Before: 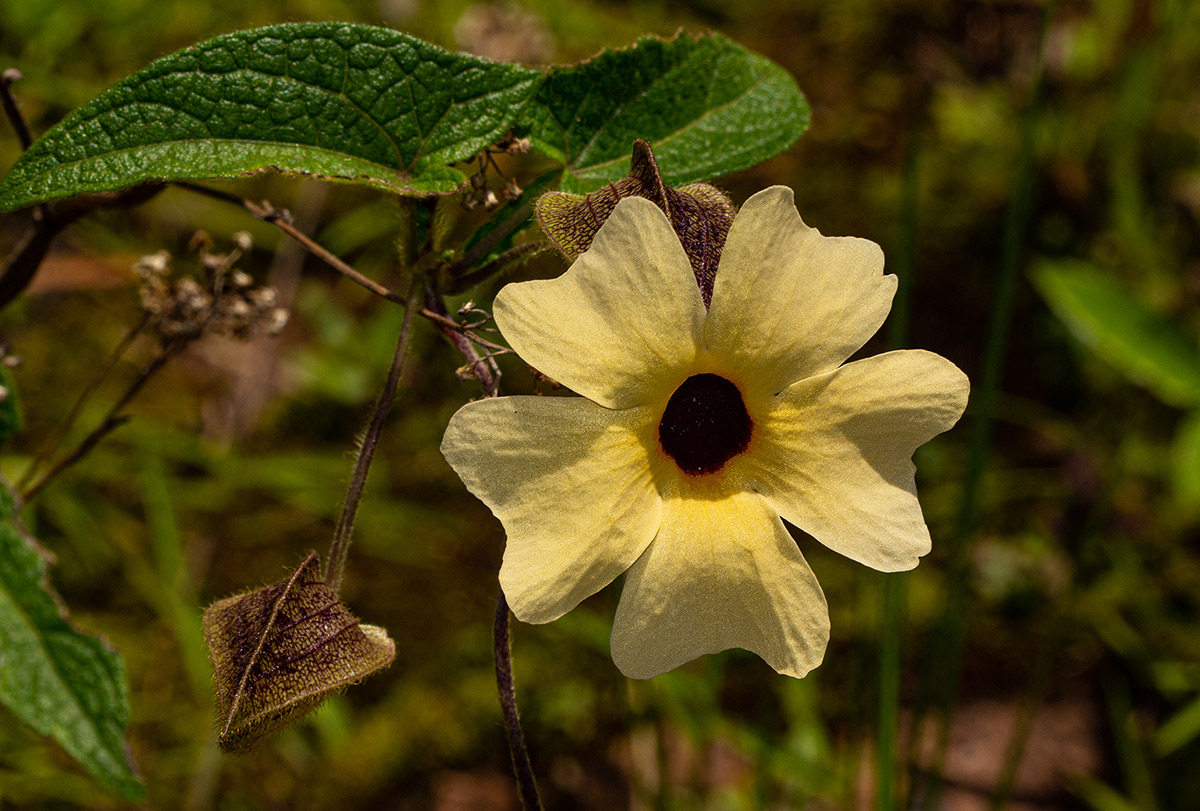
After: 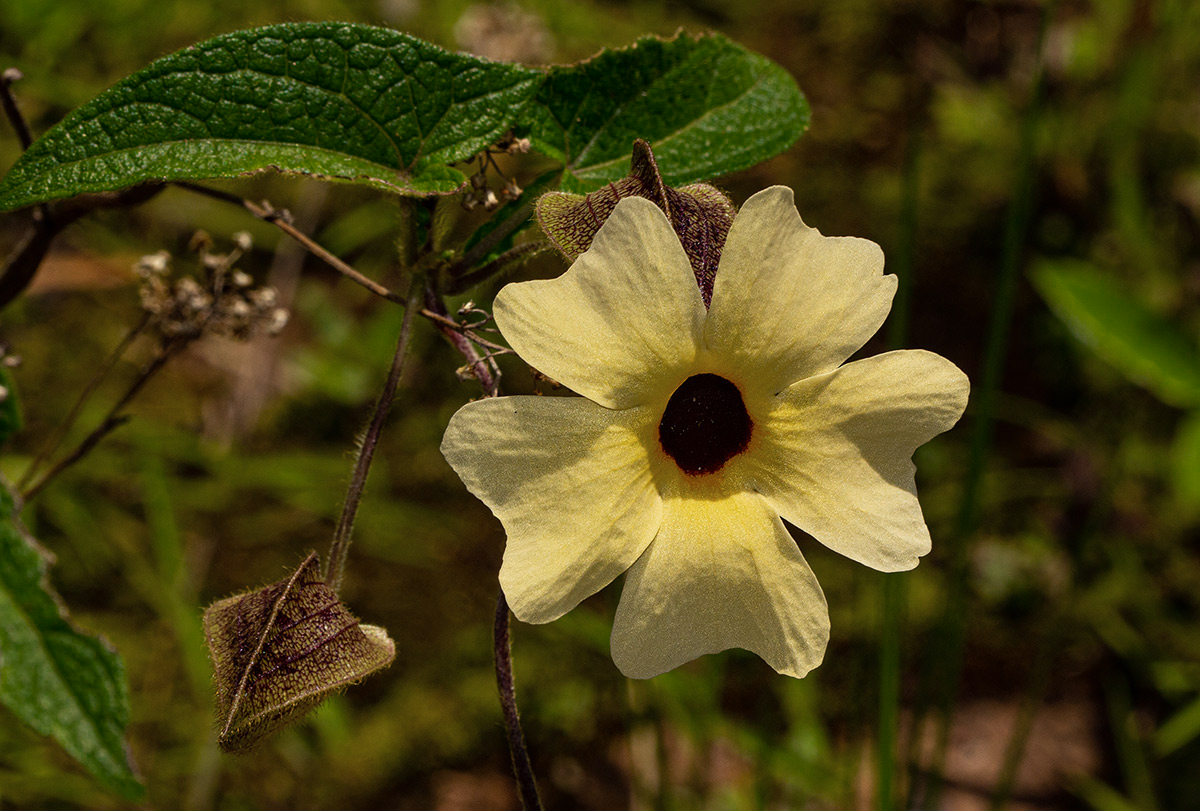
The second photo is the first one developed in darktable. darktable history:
color zones: curves: ch0 [(0, 0.558) (0.143, 0.548) (0.286, 0.447) (0.429, 0.259) (0.571, 0.5) (0.714, 0.5) (0.857, 0.593) (1, 0.558)]; ch1 [(0, 0.543) (0.01, 0.544) (0.12, 0.492) (0.248, 0.458) (0.5, 0.534) (0.748, 0.5) (0.99, 0.469) (1, 0.543)]; ch2 [(0, 0.507) (0.143, 0.522) (0.286, 0.505) (0.429, 0.5) (0.571, 0.5) (0.714, 0.5) (0.857, 0.5) (1, 0.507)]
white balance: red 1, blue 1
